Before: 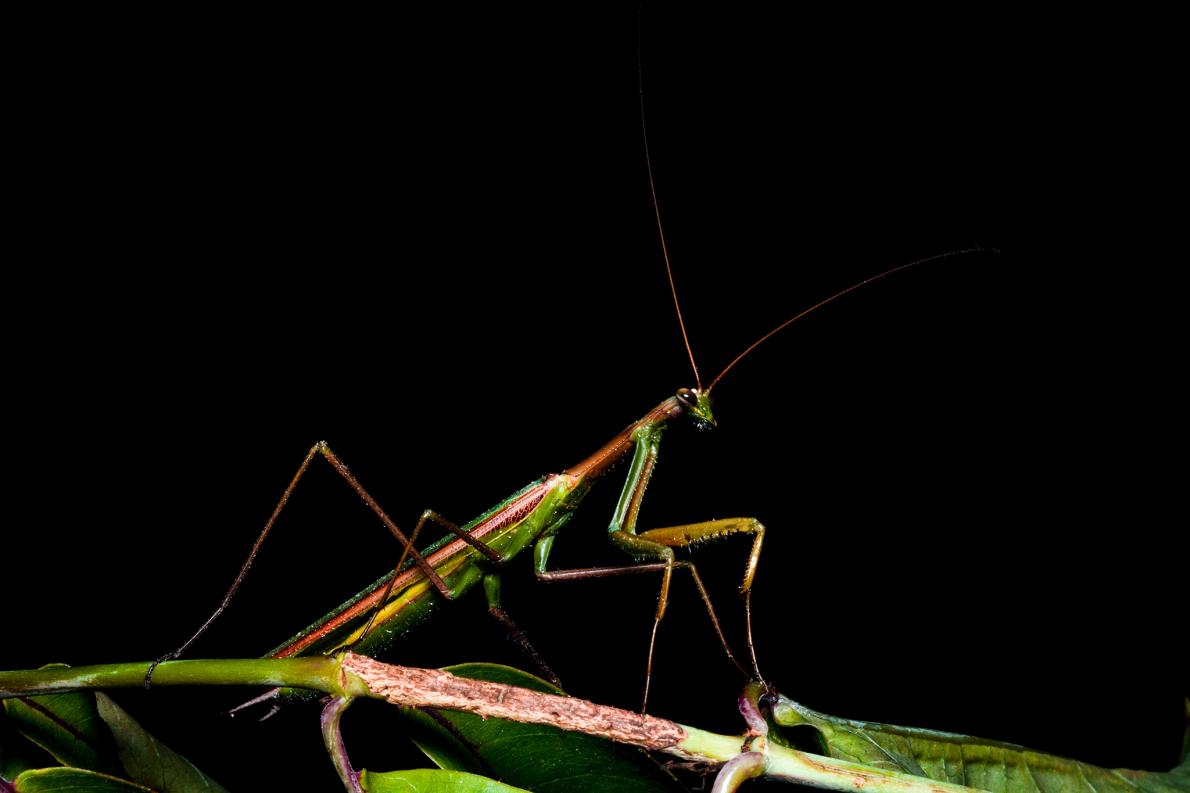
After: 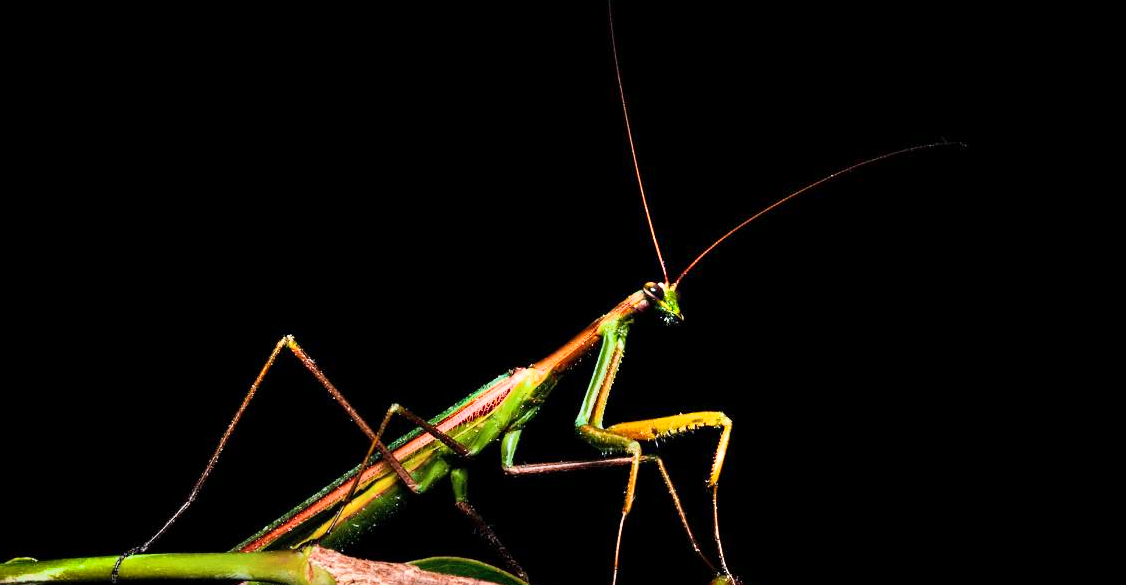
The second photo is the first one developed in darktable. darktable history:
crop and rotate: left 2.845%, top 13.403%, right 2.508%, bottom 12.776%
shadows and highlights: soften with gaussian
